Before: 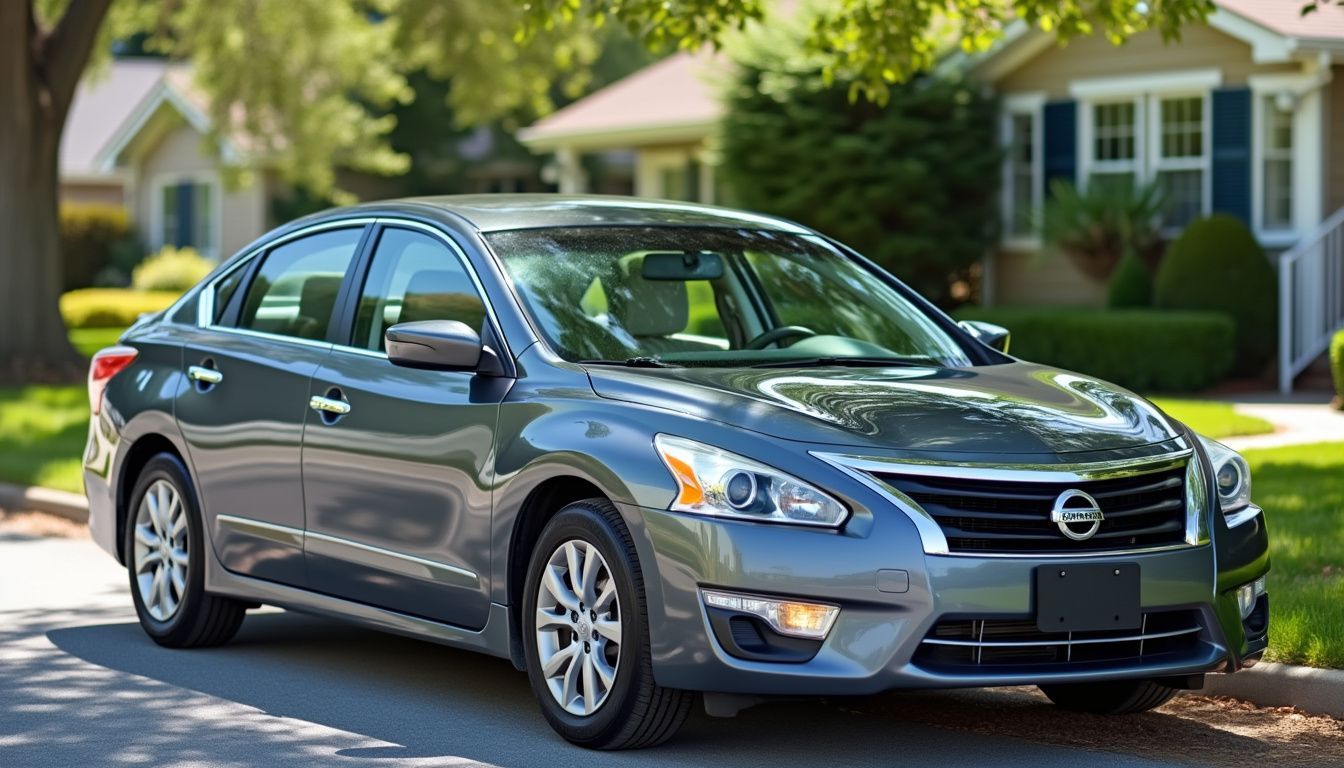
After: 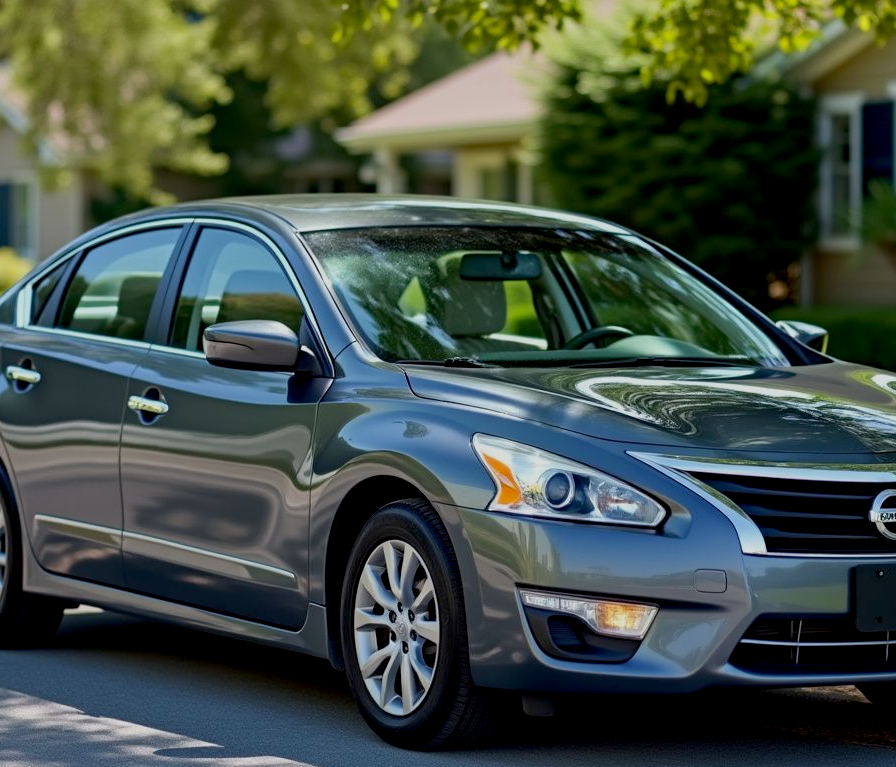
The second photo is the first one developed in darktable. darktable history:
crop and rotate: left 13.597%, right 19.734%
exposure: black level correction 0.011, exposure -0.473 EV, compensate highlight preservation false
